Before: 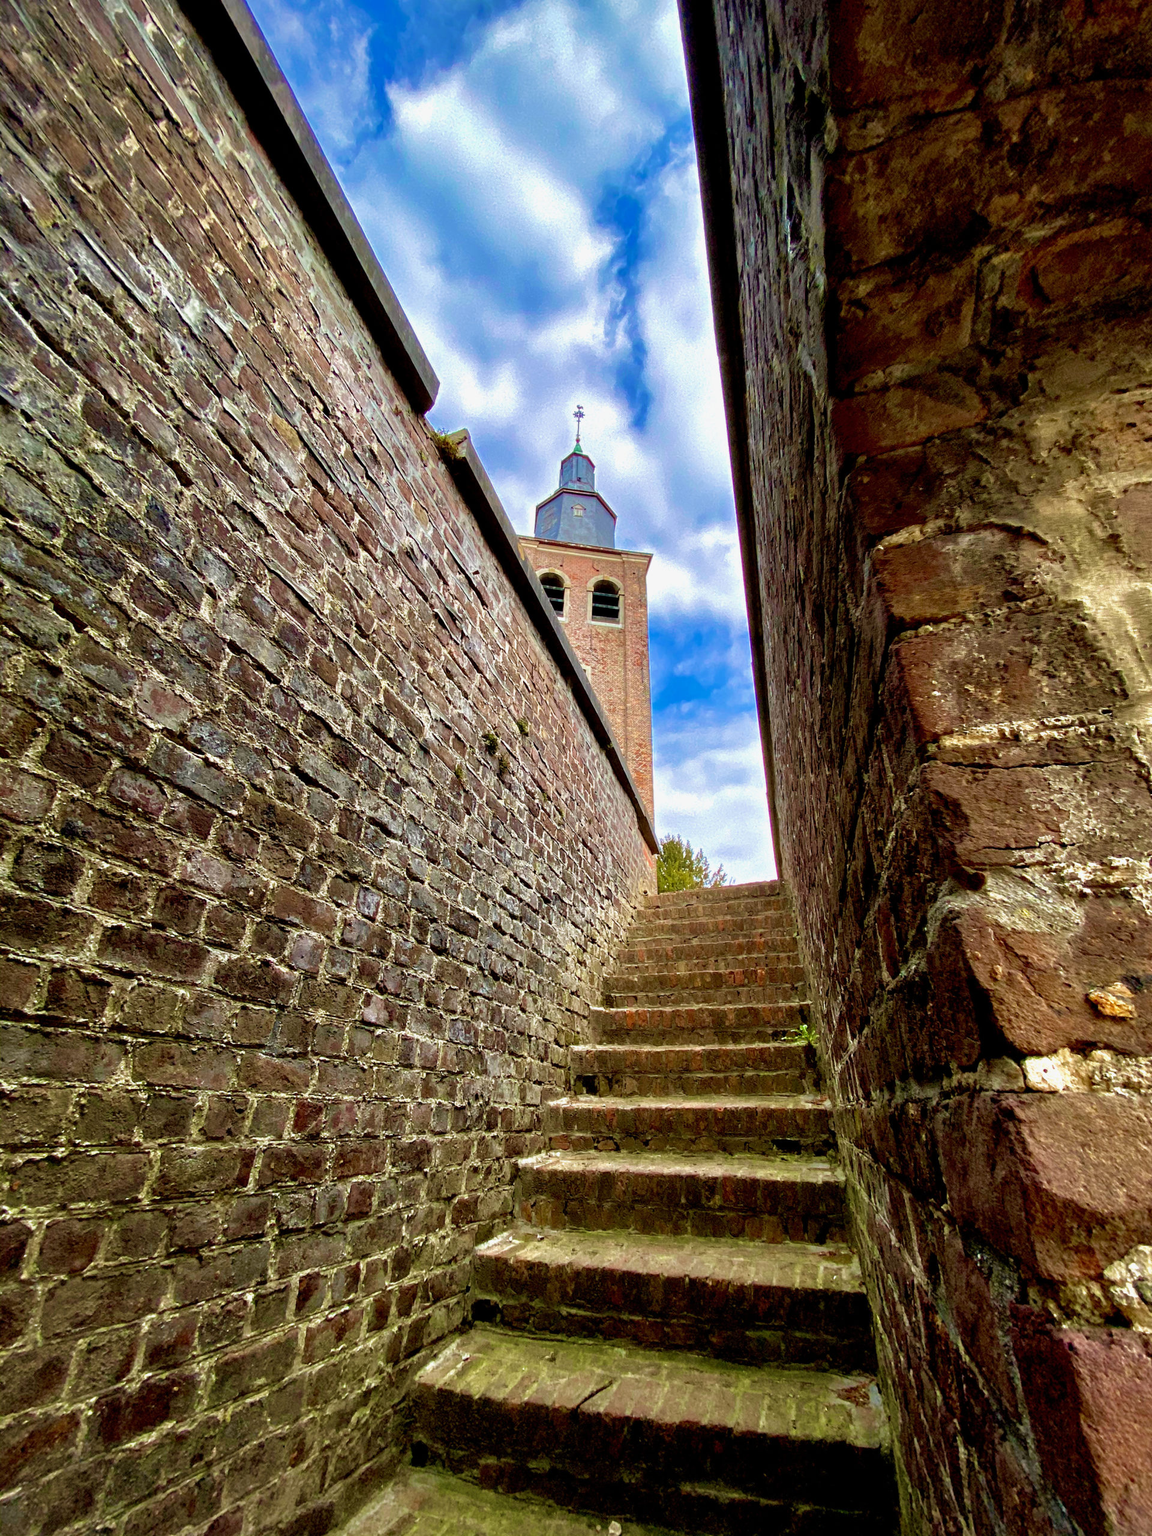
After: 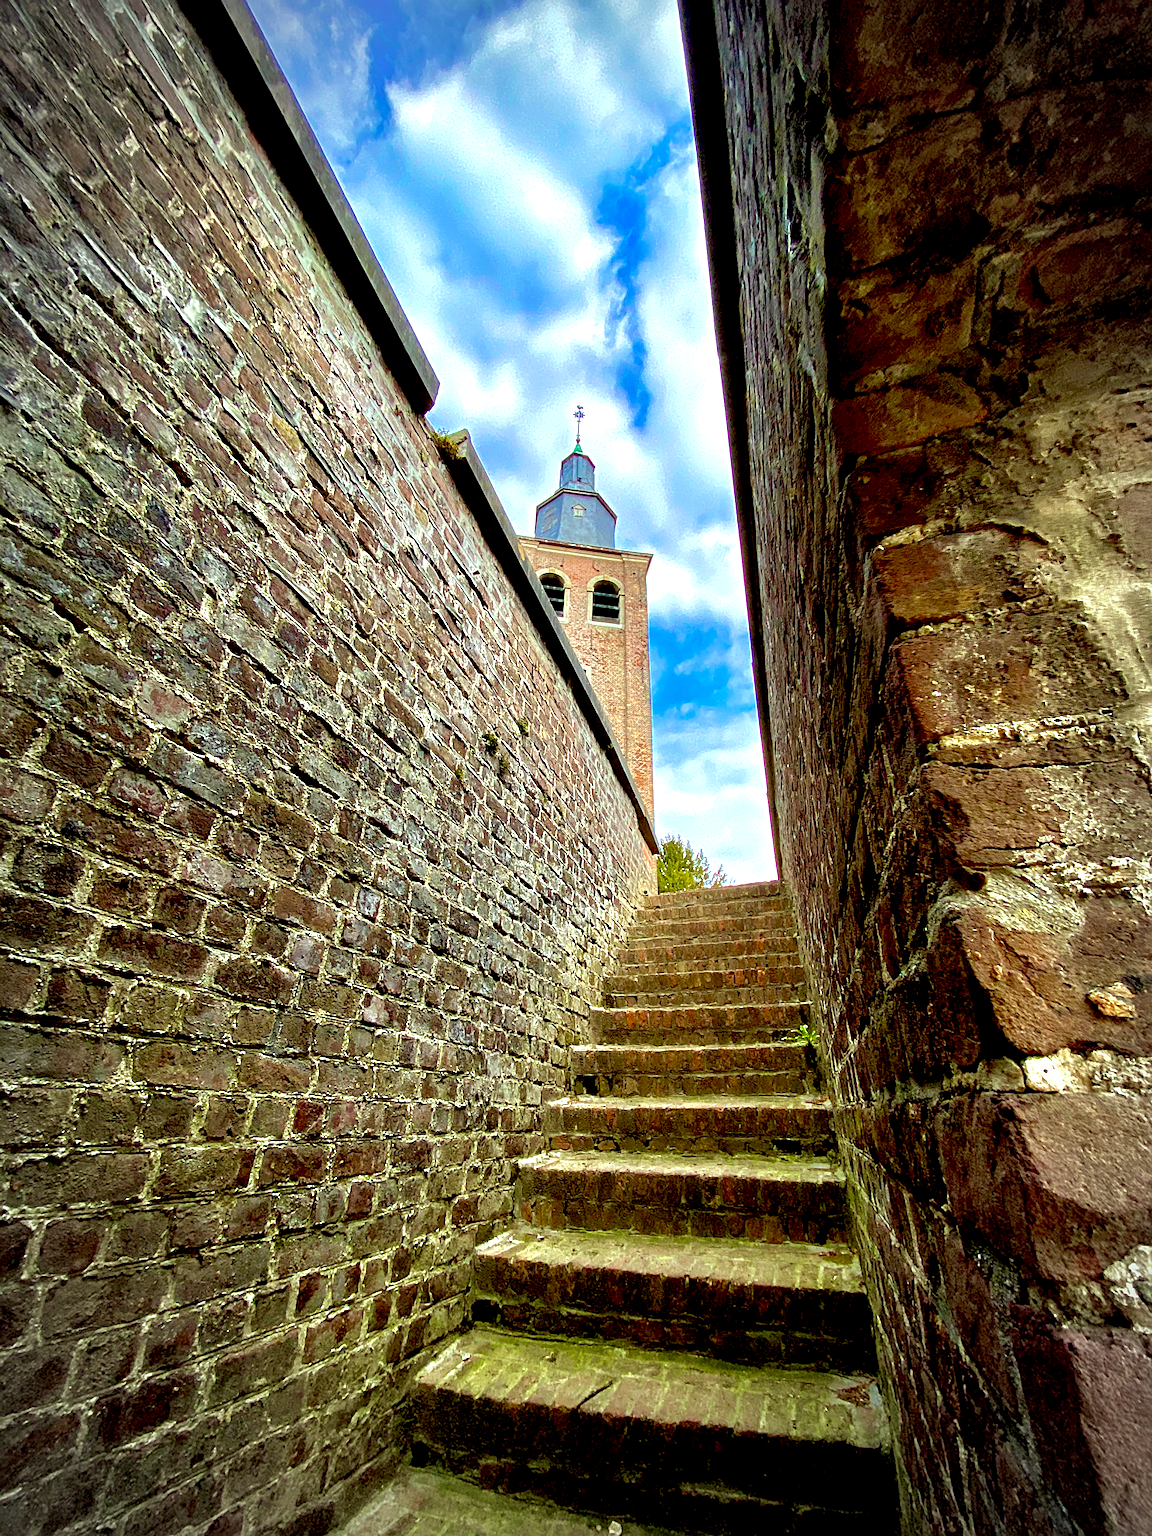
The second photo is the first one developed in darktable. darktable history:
sharpen: on, module defaults
color correction: highlights a* -8, highlights b* 3.1
exposure: black level correction 0.001, exposure 0.5 EV, compensate exposure bias true, compensate highlight preservation false
vignetting: automatic ratio true
